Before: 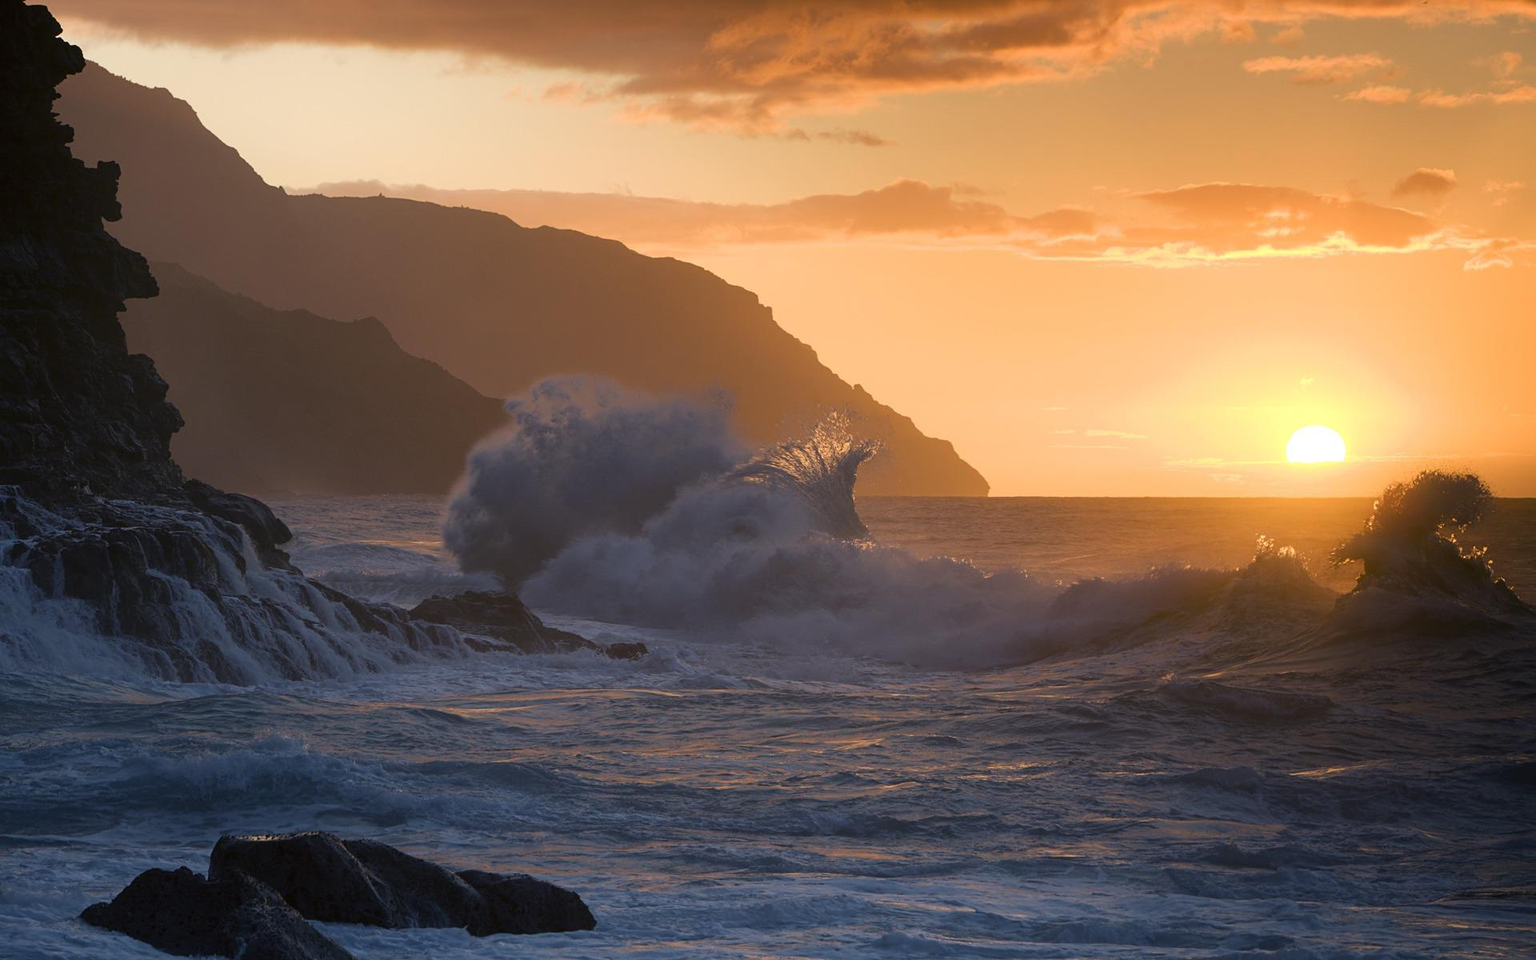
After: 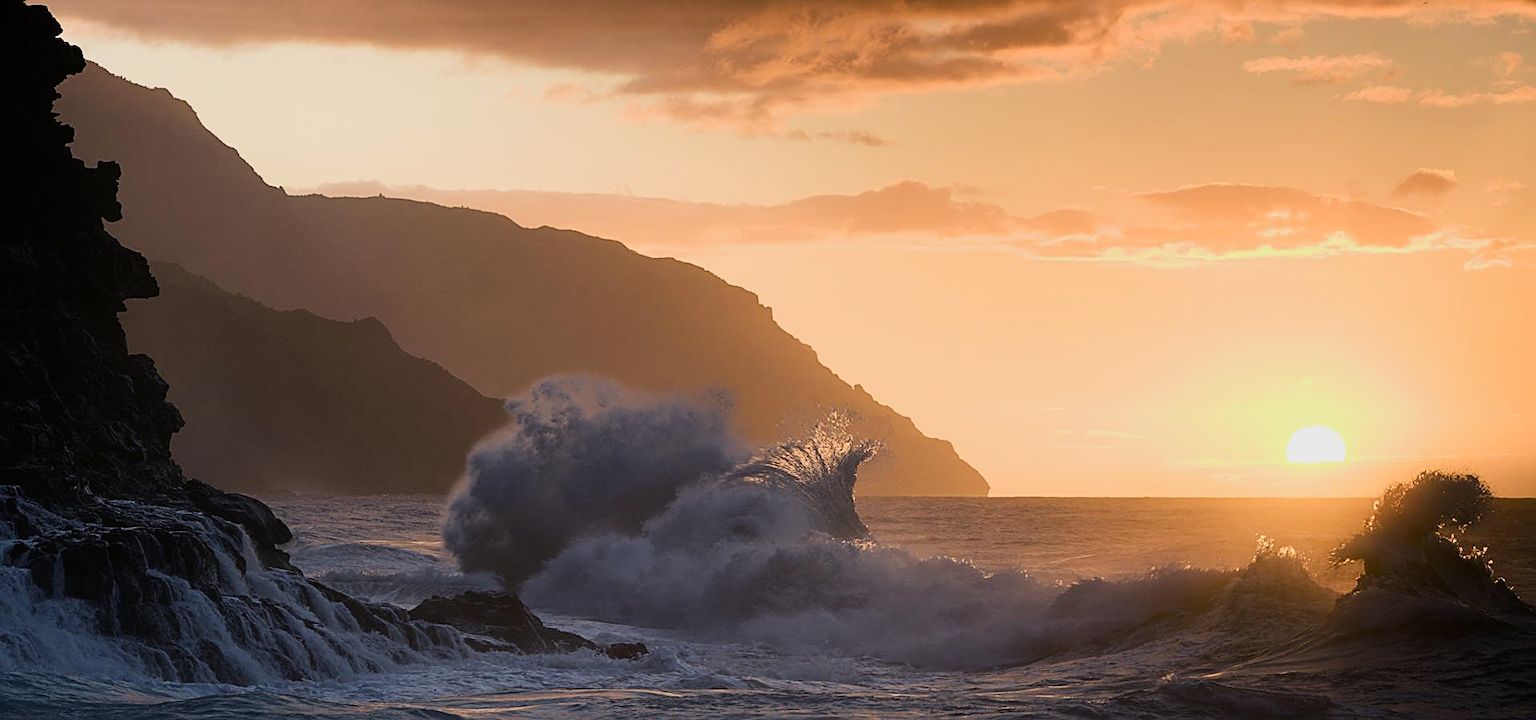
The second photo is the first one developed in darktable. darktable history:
filmic rgb: black relative exposure -7.65 EV, white relative exposure 4.56 EV, hardness 3.61
contrast brightness saturation: contrast 0.24, brightness 0.09
crop: bottom 24.967%
sharpen: on, module defaults
